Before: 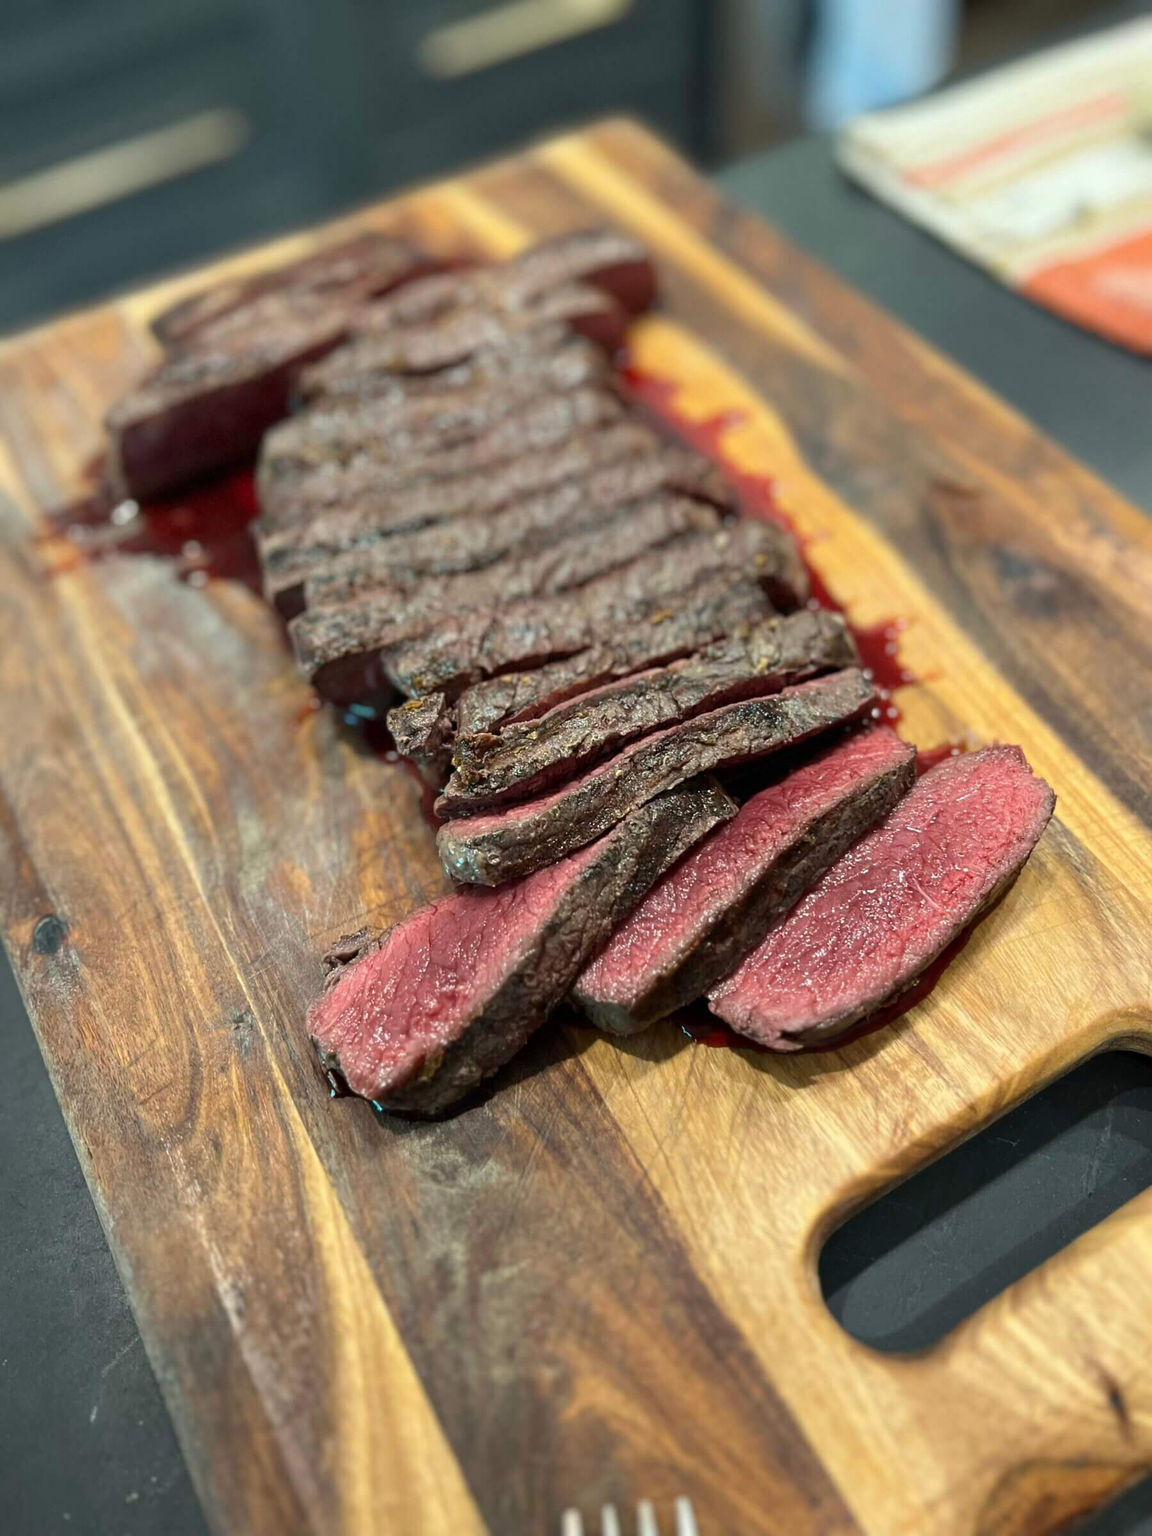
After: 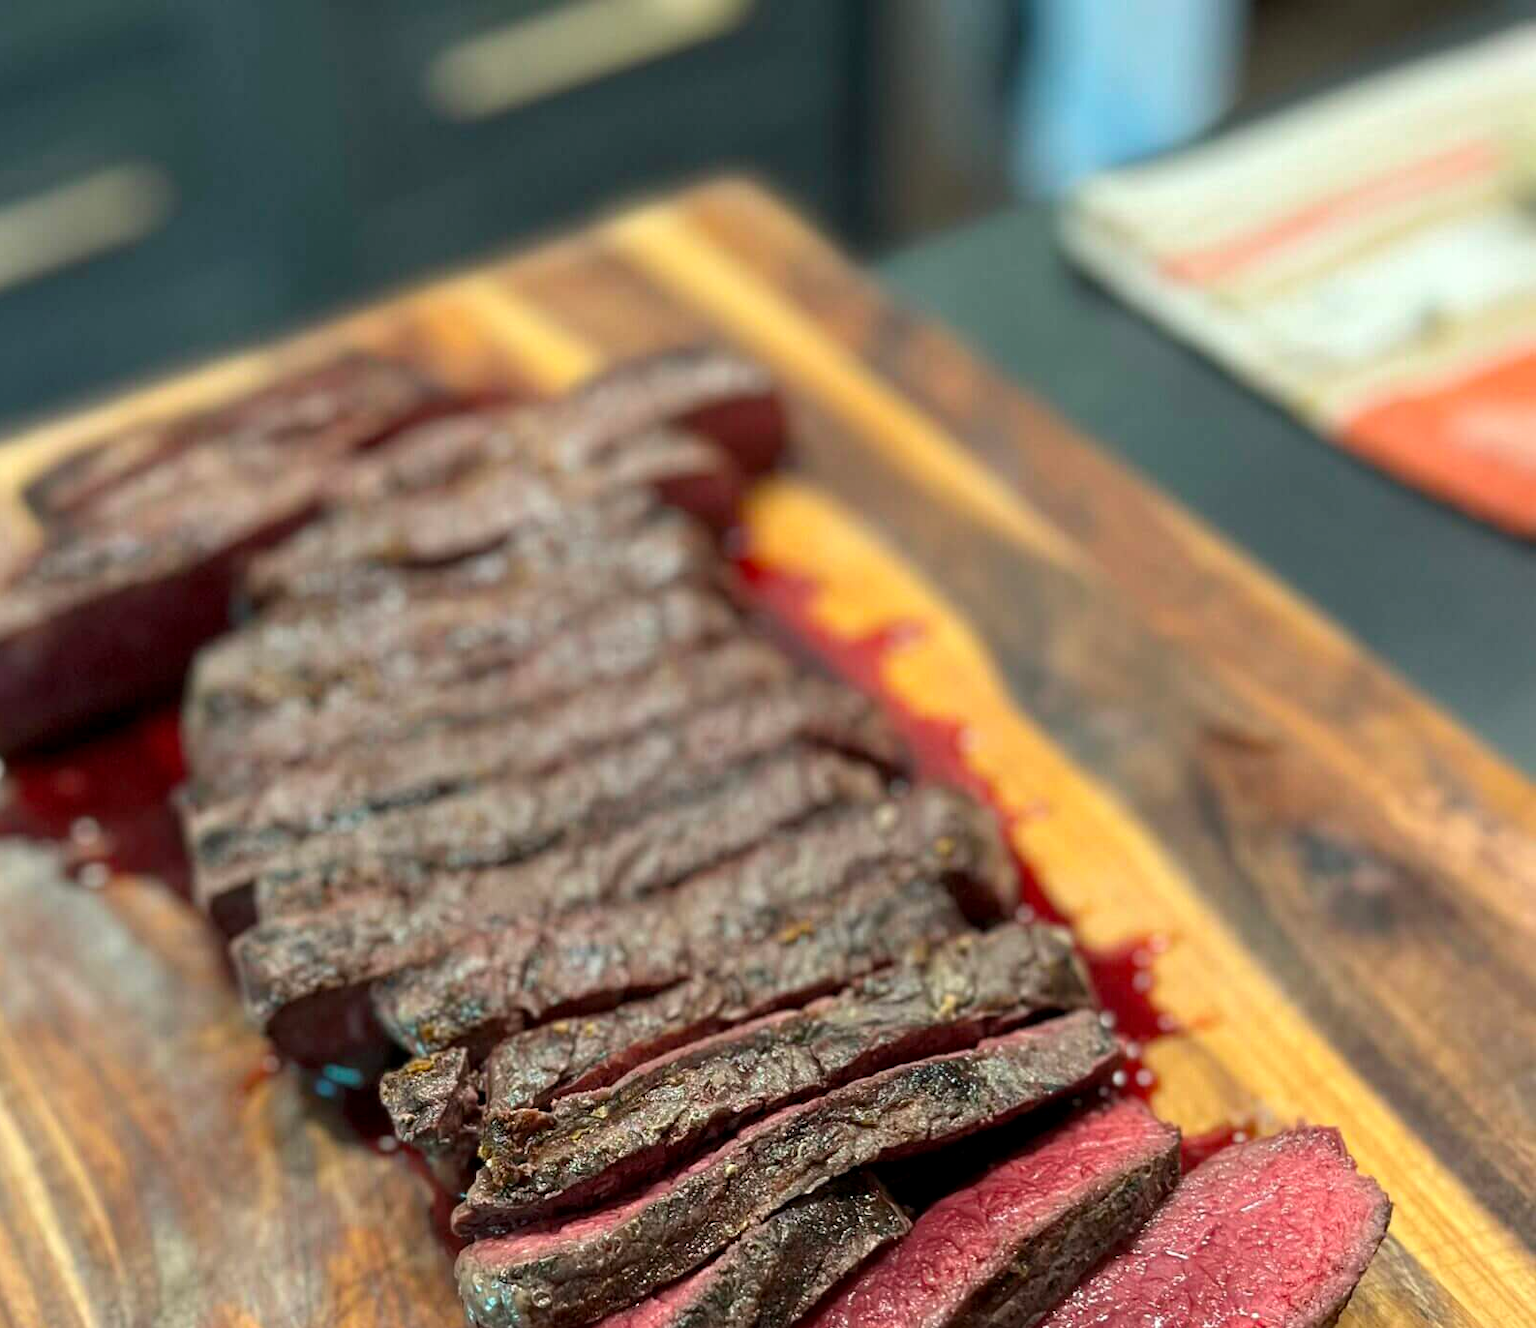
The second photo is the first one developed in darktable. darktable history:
local contrast: highlights 100%, shadows 100%, detail 120%, midtone range 0.2
crop and rotate: left 11.812%, bottom 42.776%
